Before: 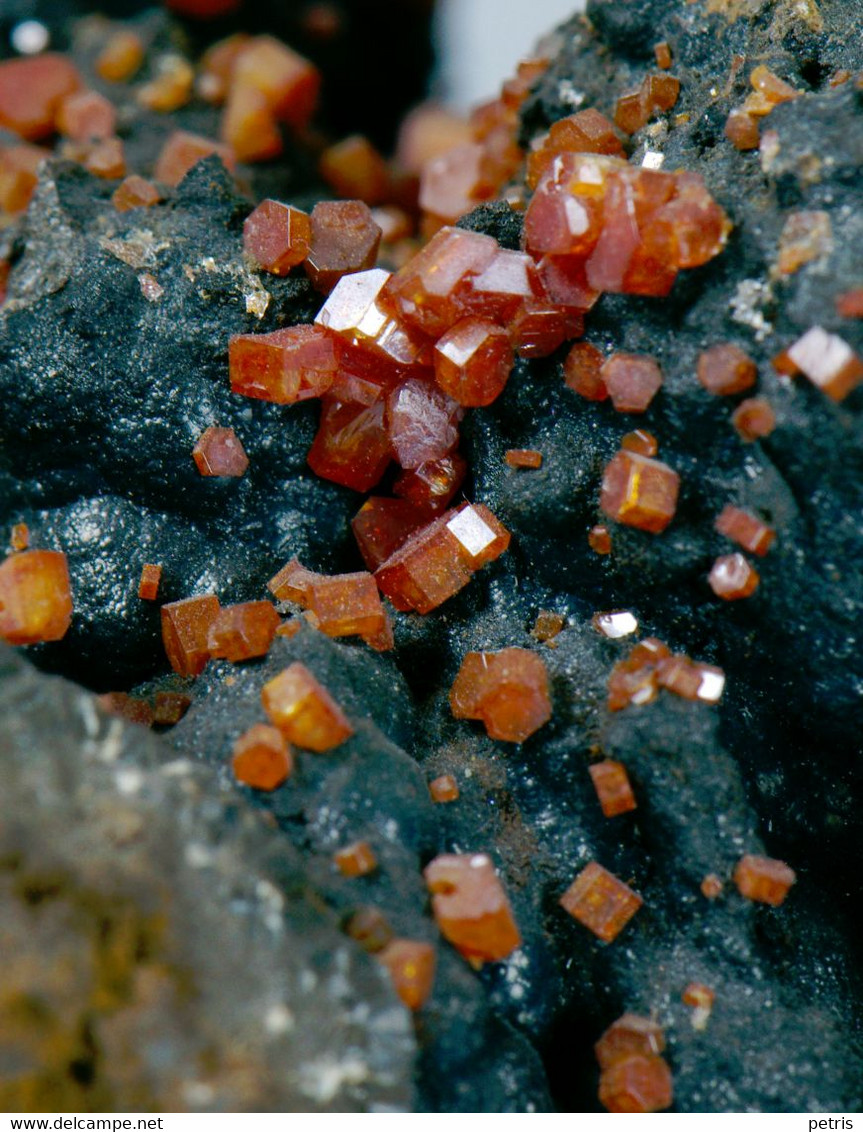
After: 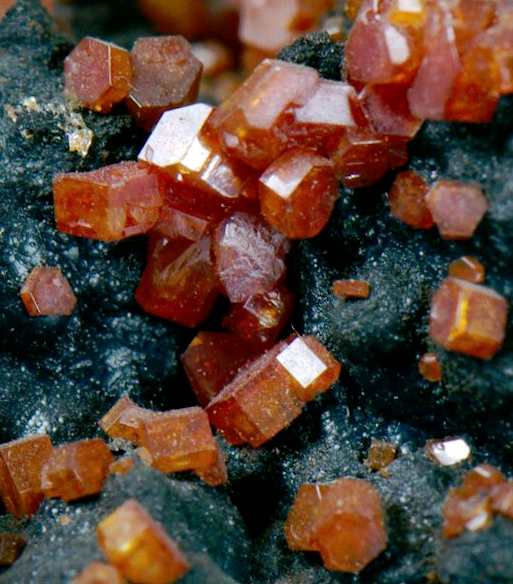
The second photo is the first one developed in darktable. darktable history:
rotate and perspective: rotation -1.77°, lens shift (horizontal) 0.004, automatic cropping off
crop: left 20.932%, top 15.471%, right 21.848%, bottom 34.081%
local contrast: mode bilateral grid, contrast 20, coarseness 50, detail 130%, midtone range 0.2
